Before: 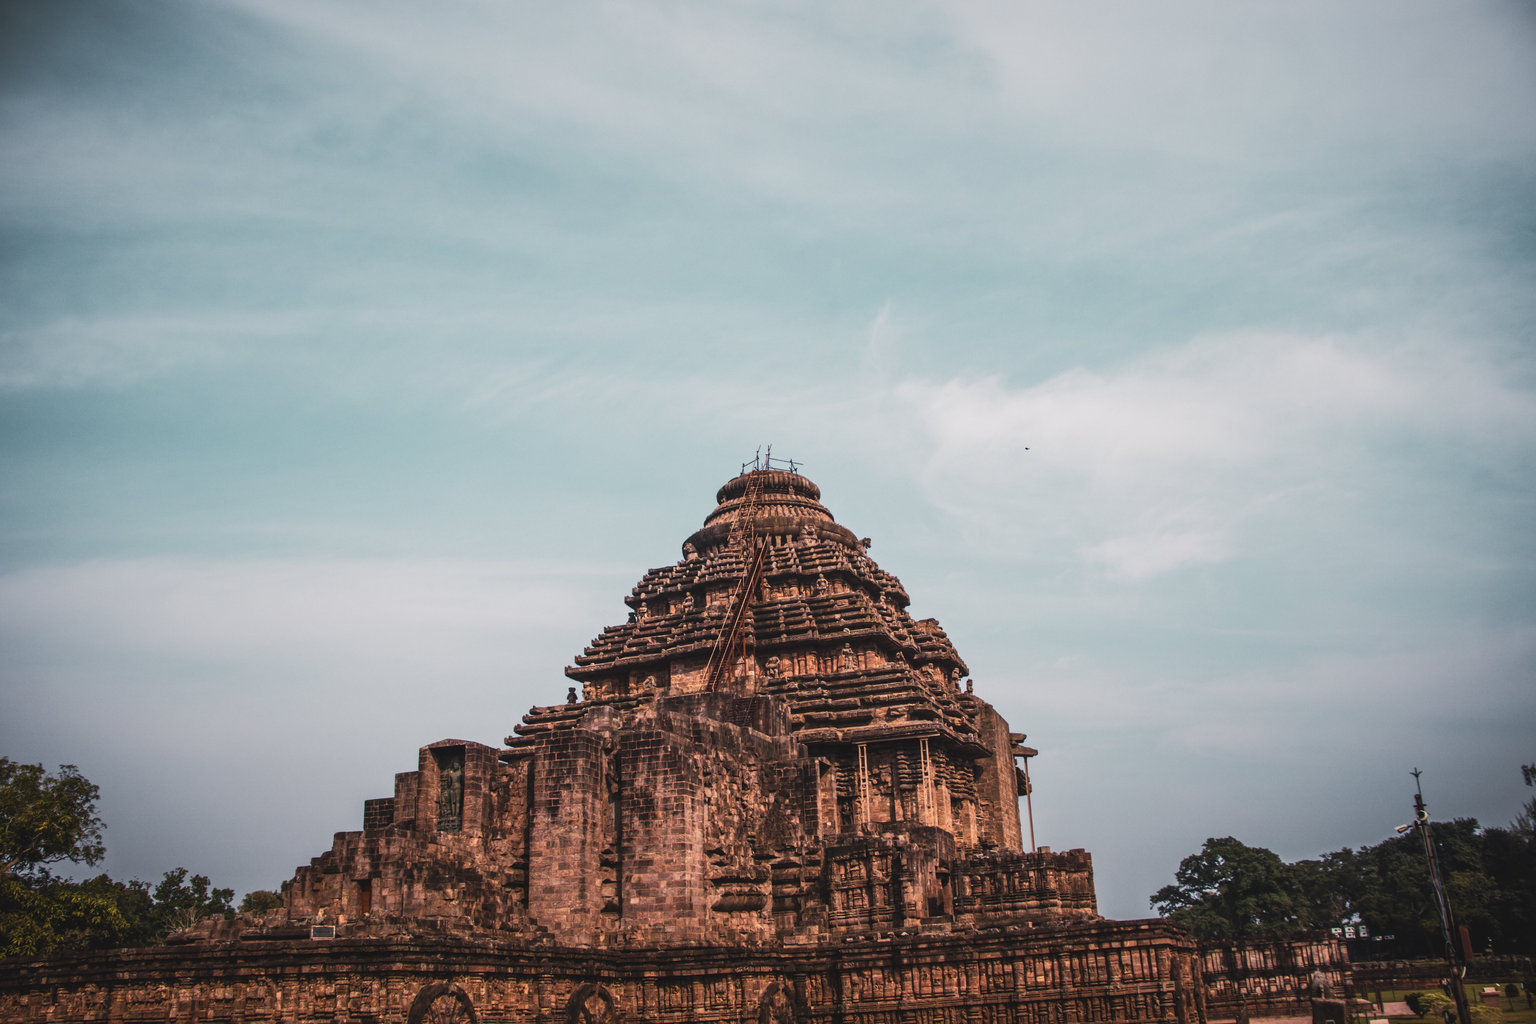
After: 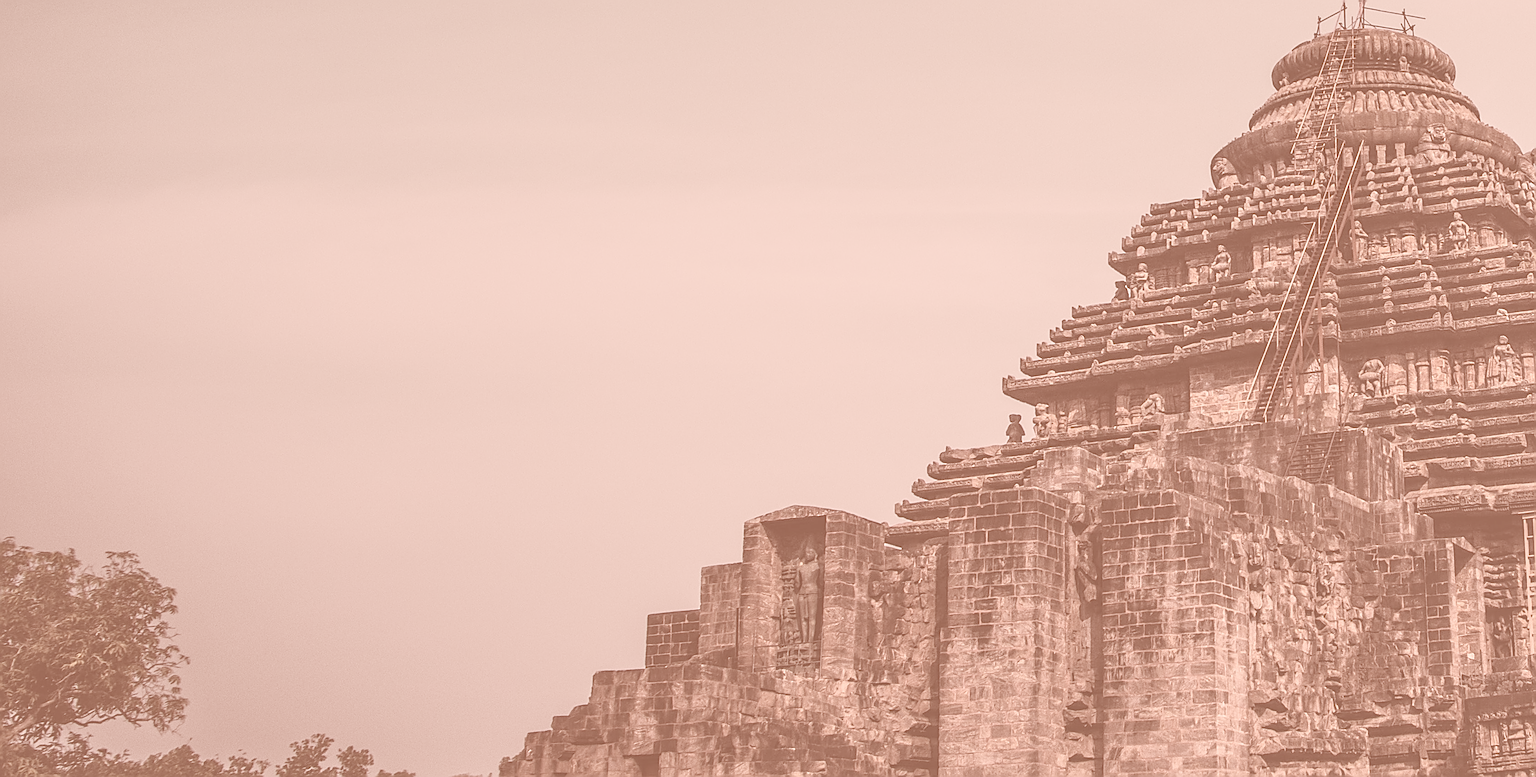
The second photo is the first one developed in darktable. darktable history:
crop: top 44.367%, right 43.627%, bottom 12.858%
contrast brightness saturation: contrast -0.335, brightness 0.733, saturation -0.765
local contrast: detail 130%
color correction: highlights a* 9.2, highlights b* 8.91, shadows a* 39.3, shadows b* 39.52, saturation 0.792
levels: white 99.97%
sharpen: amount 1.855
